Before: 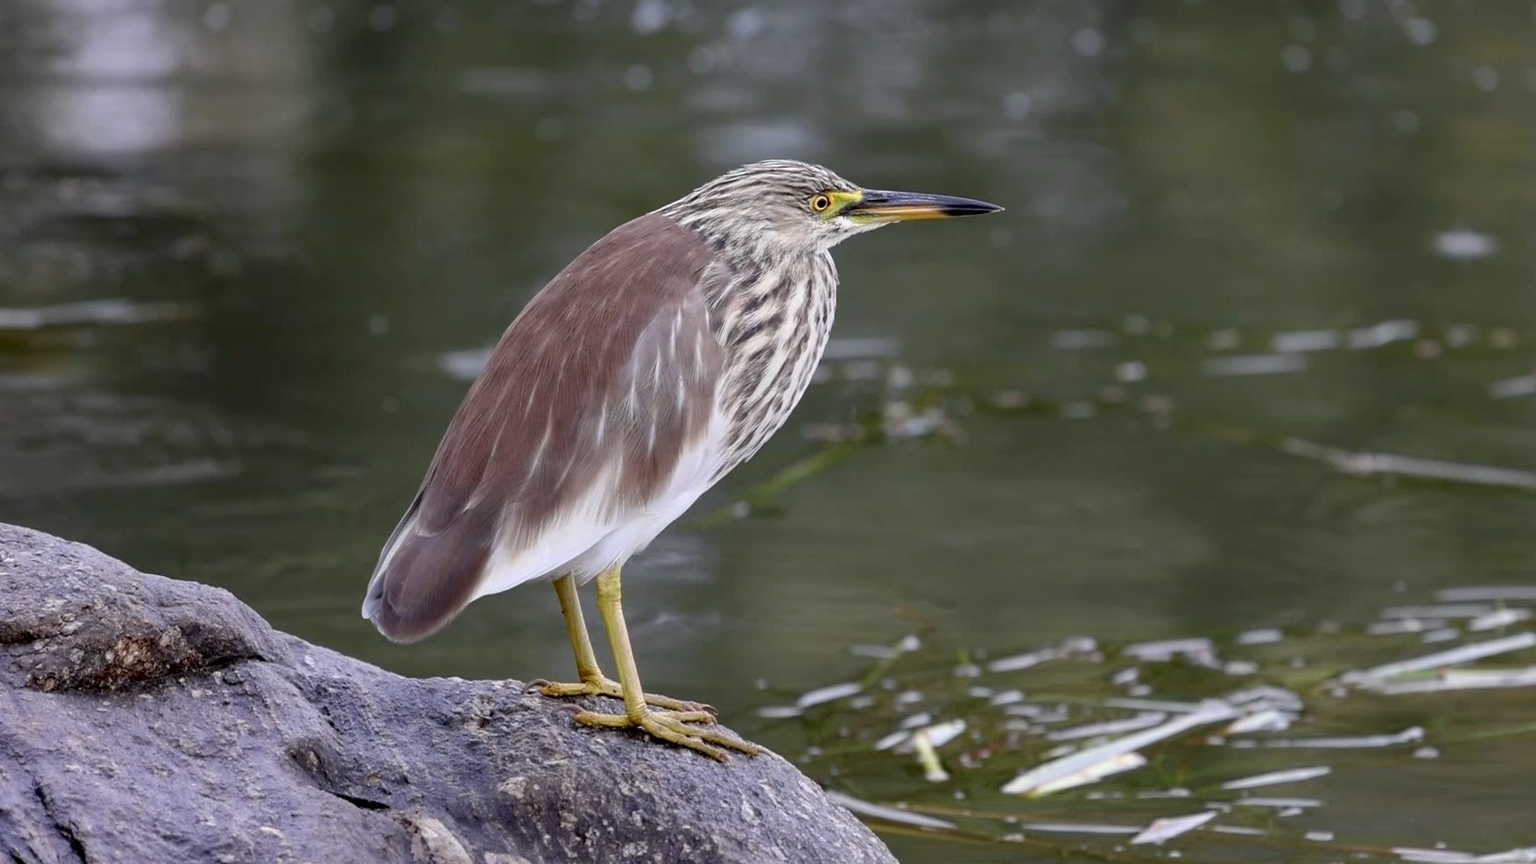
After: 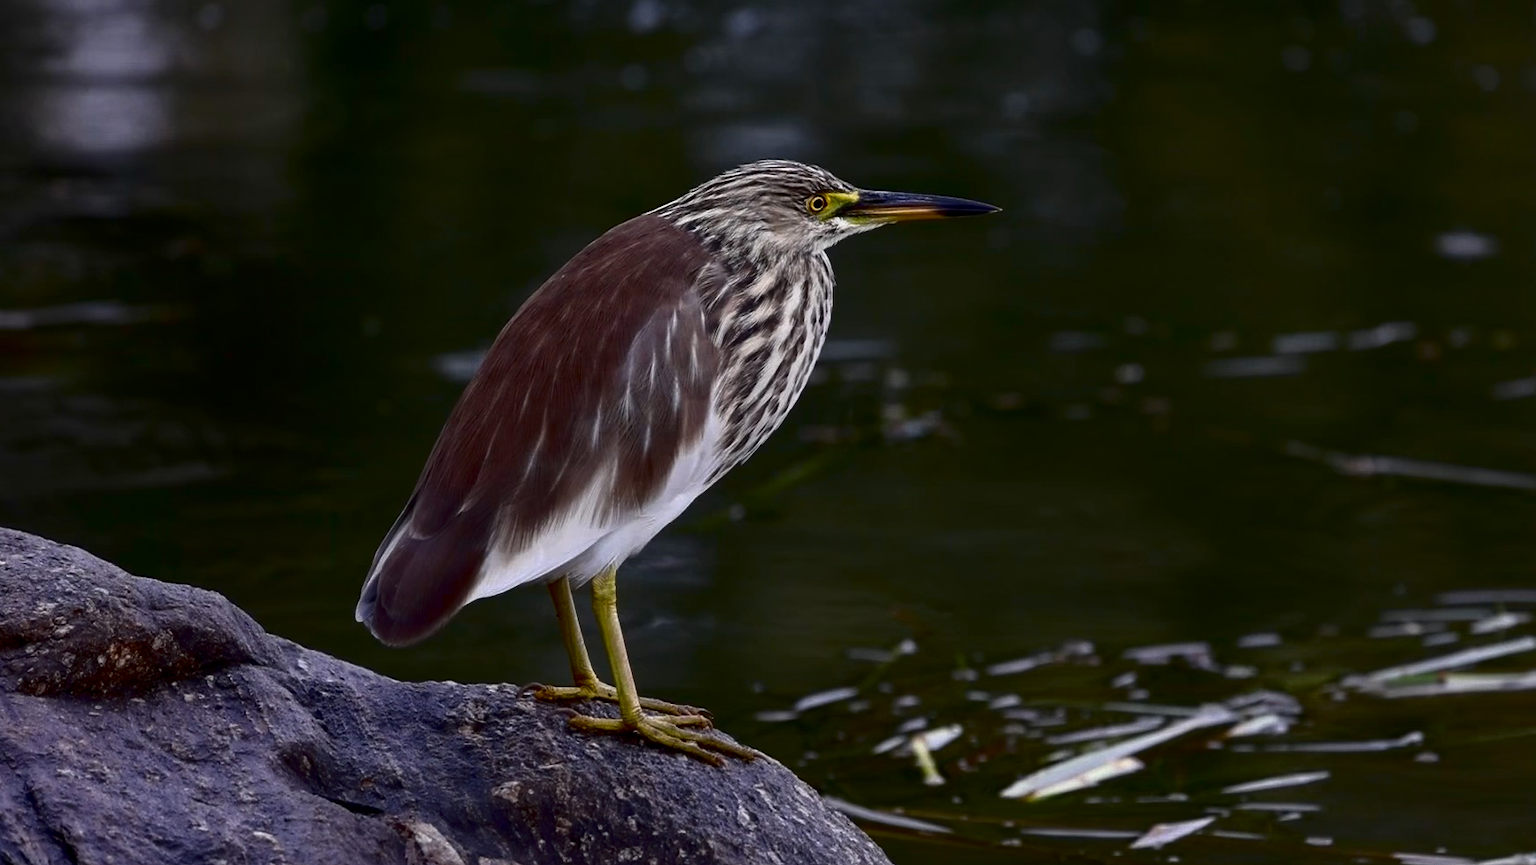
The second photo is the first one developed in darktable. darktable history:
crop and rotate: left 0.614%, top 0.179%, bottom 0.309%
contrast brightness saturation: contrast 0.09, brightness -0.59, saturation 0.17
